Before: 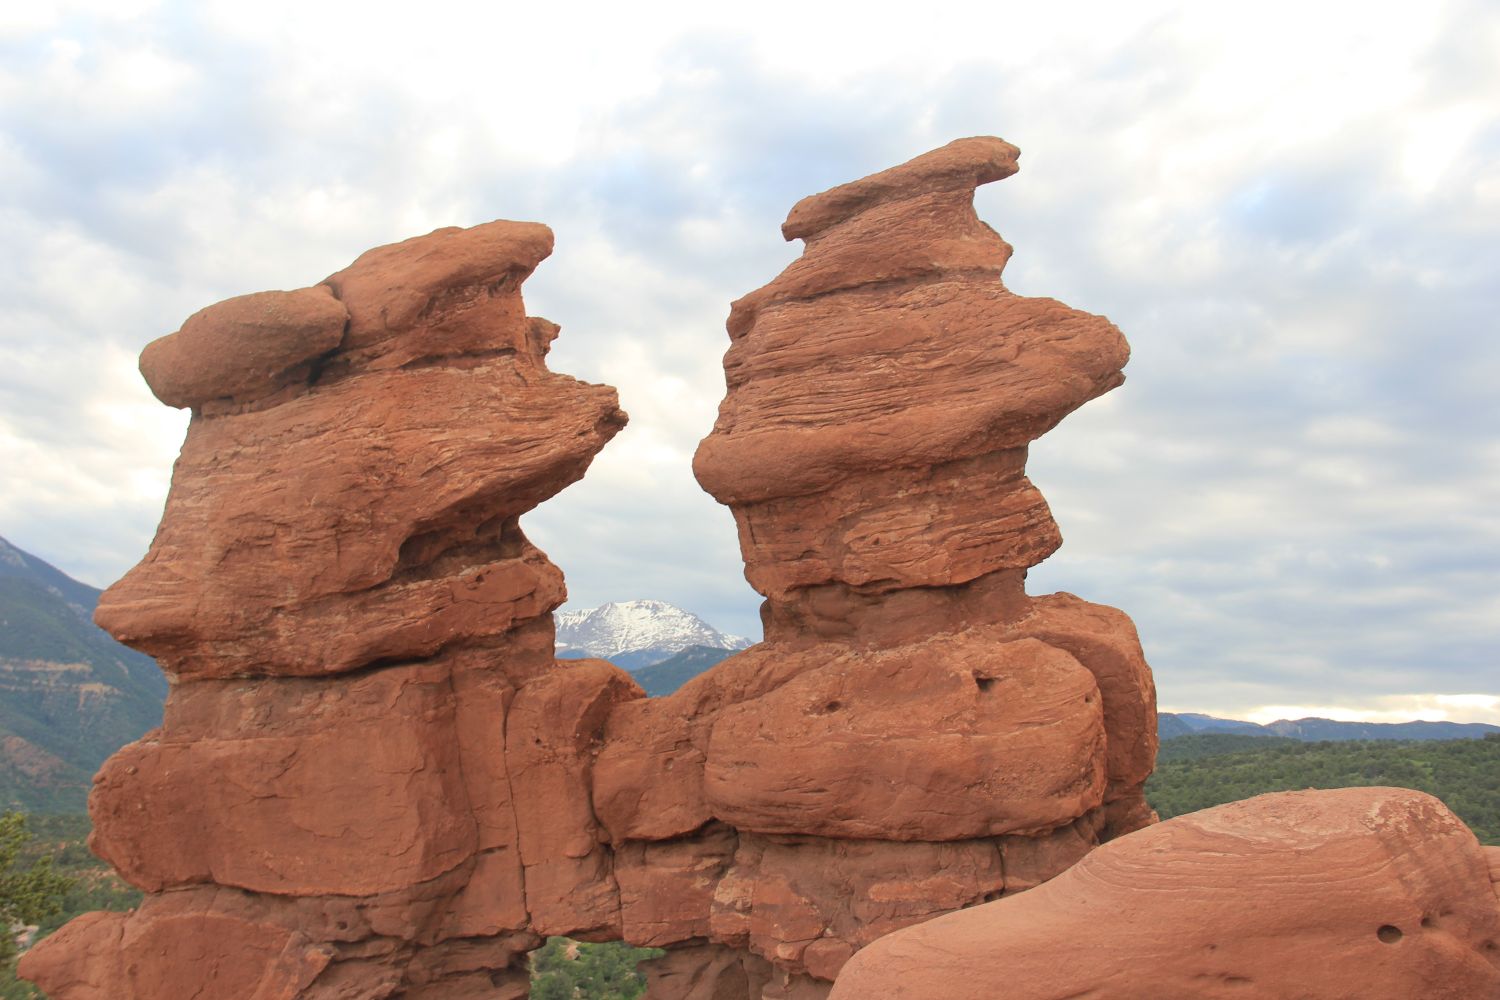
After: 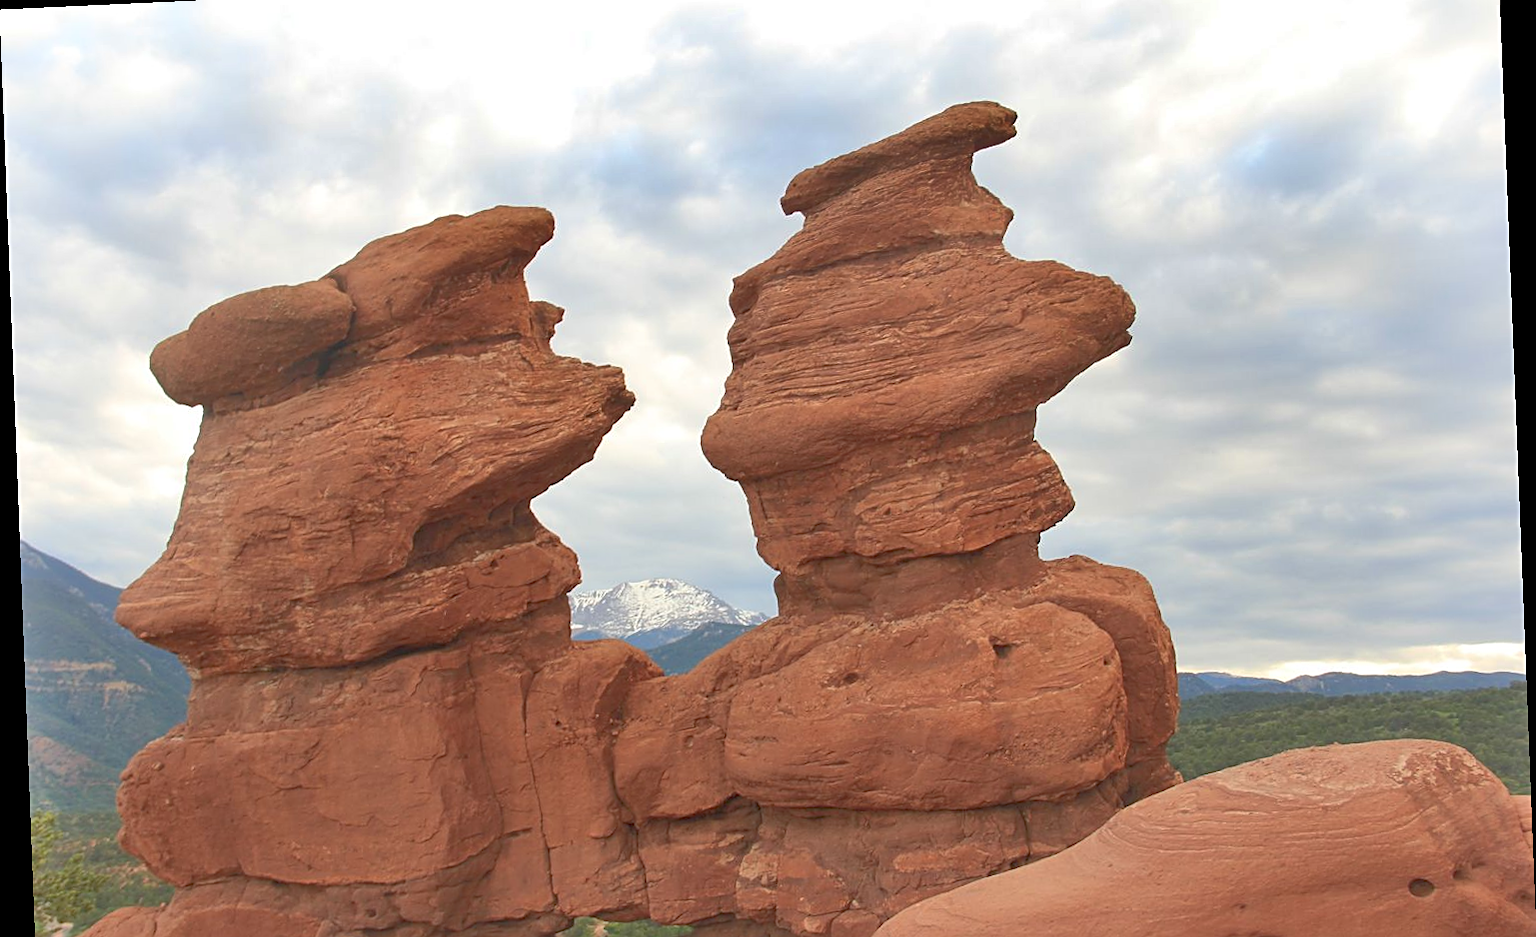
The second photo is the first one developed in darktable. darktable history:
rotate and perspective: rotation -2.22°, lens shift (horizontal) -0.022, automatic cropping off
sharpen: on, module defaults
shadows and highlights: shadows 53, soften with gaussian
rgb curve: curves: ch0 [(0, 0) (0.072, 0.166) (0.217, 0.293) (0.414, 0.42) (1, 1)], compensate middle gray true, preserve colors basic power
crop and rotate: top 5.609%, bottom 5.609%
